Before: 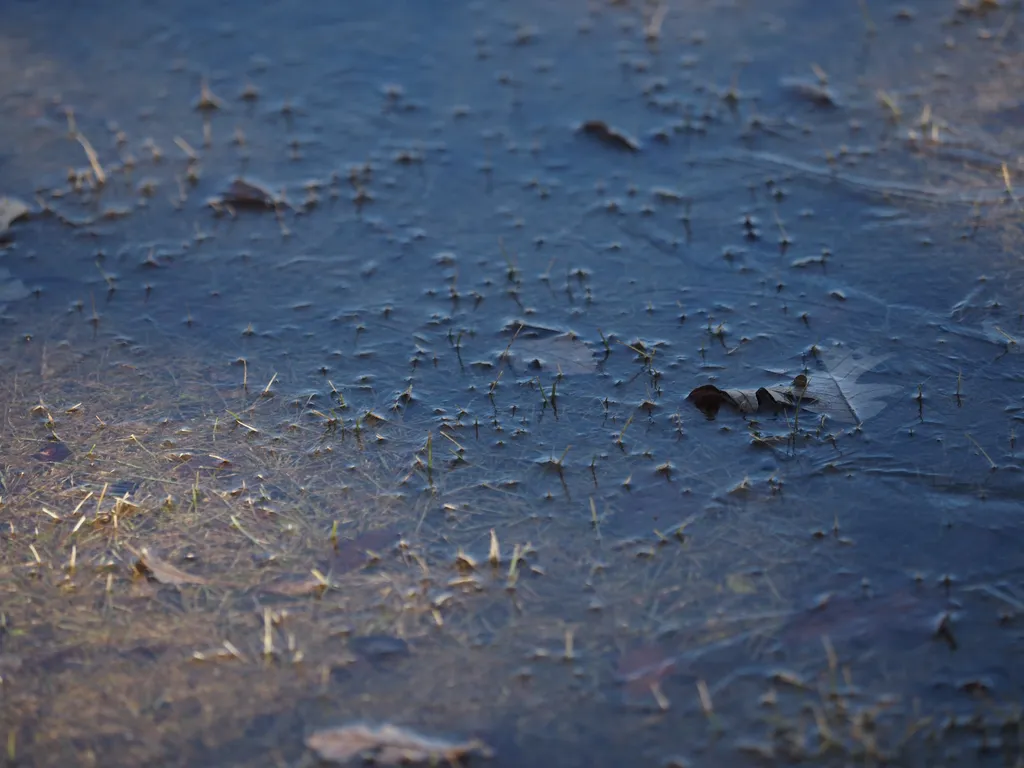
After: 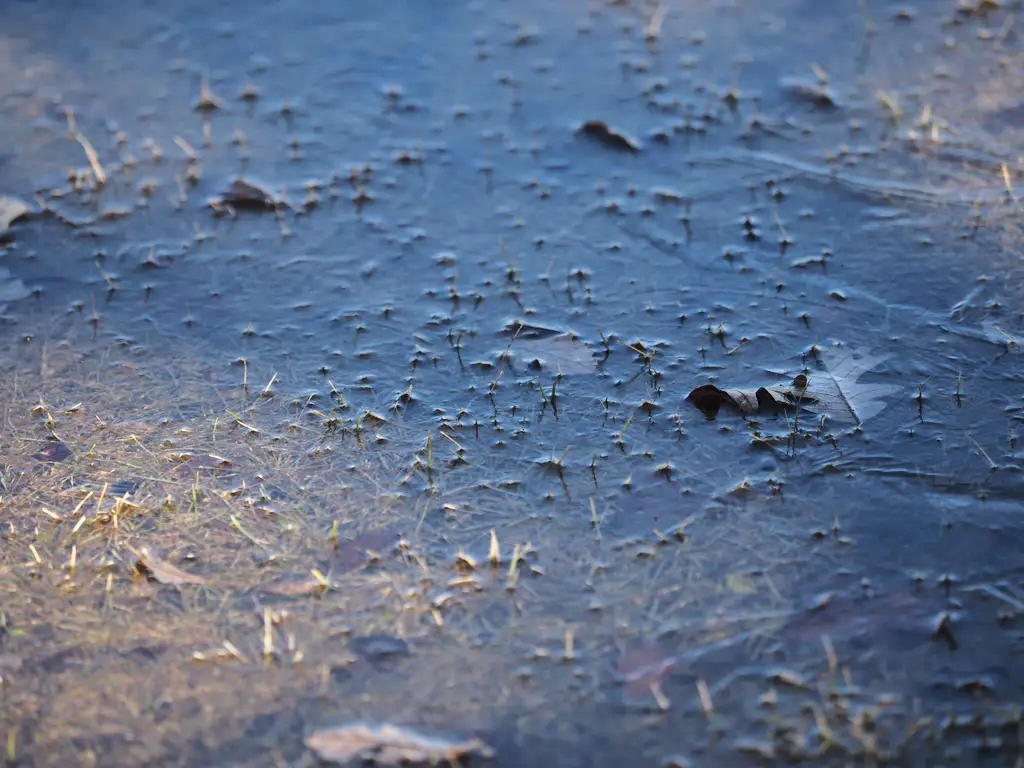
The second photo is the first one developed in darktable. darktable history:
shadows and highlights: shadows 20.99, highlights -82.29, soften with gaussian
base curve: curves: ch0 [(0, 0) (0.028, 0.03) (0.121, 0.232) (0.46, 0.748) (0.859, 0.968) (1, 1)]
